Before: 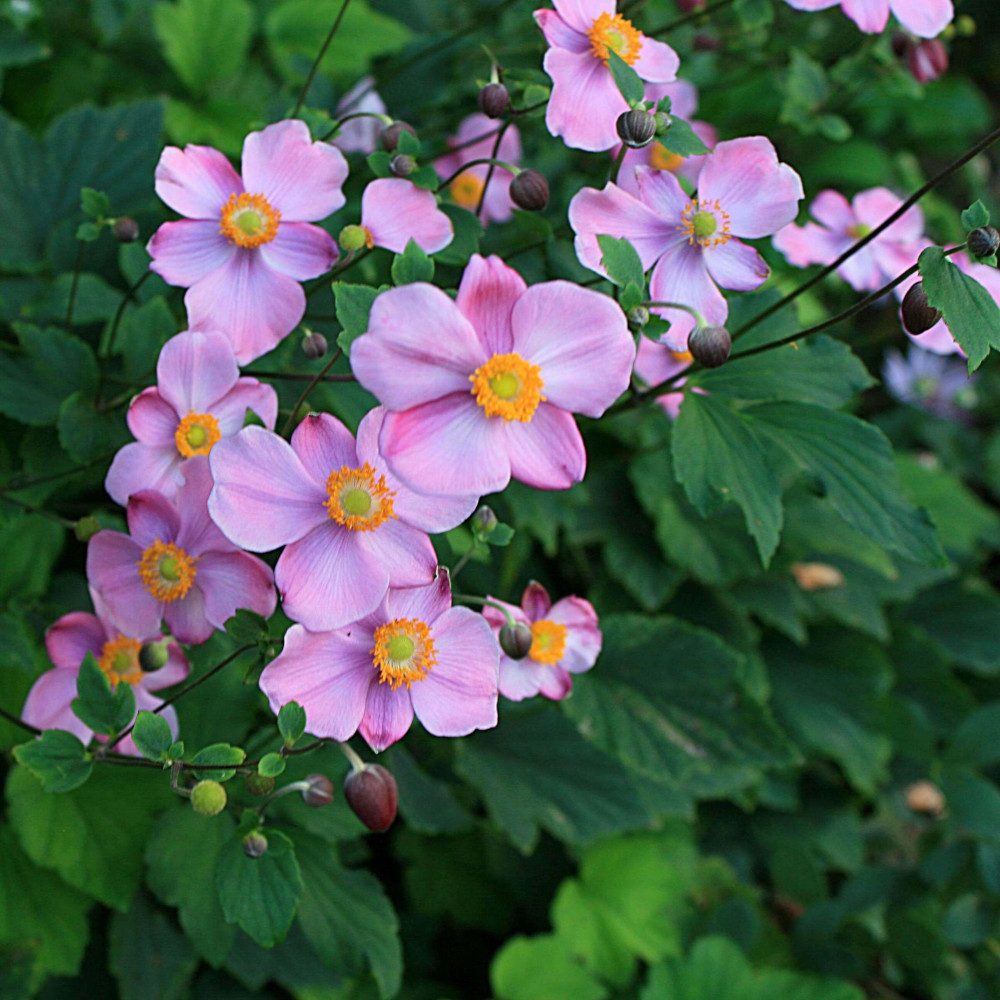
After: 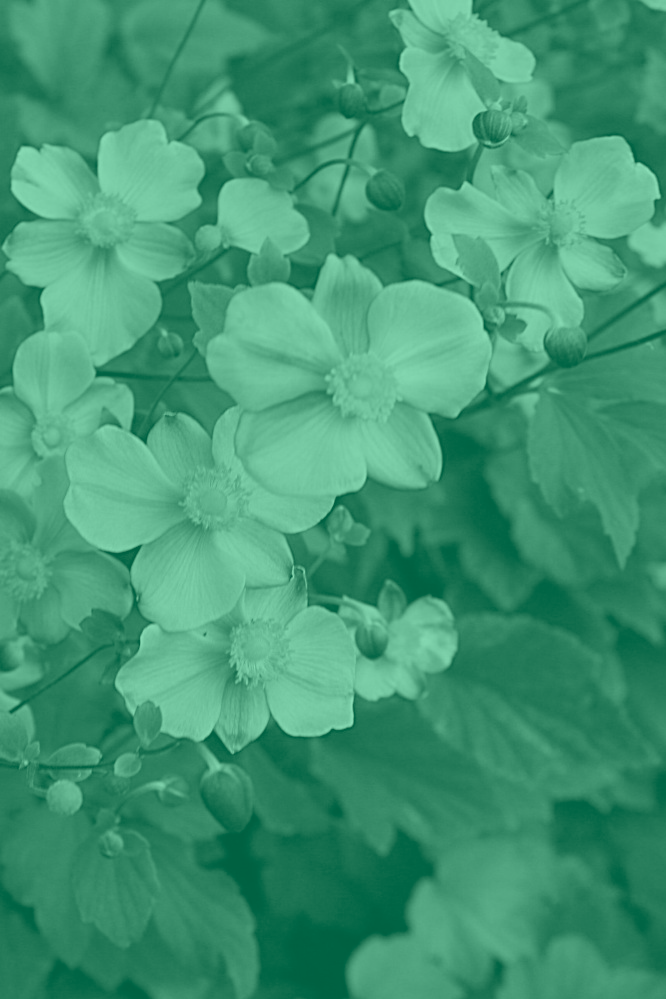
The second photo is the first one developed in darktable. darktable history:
velvia: strength 6%
colorize: hue 147.6°, saturation 65%, lightness 21.64%
crop and rotate: left 14.436%, right 18.898%
